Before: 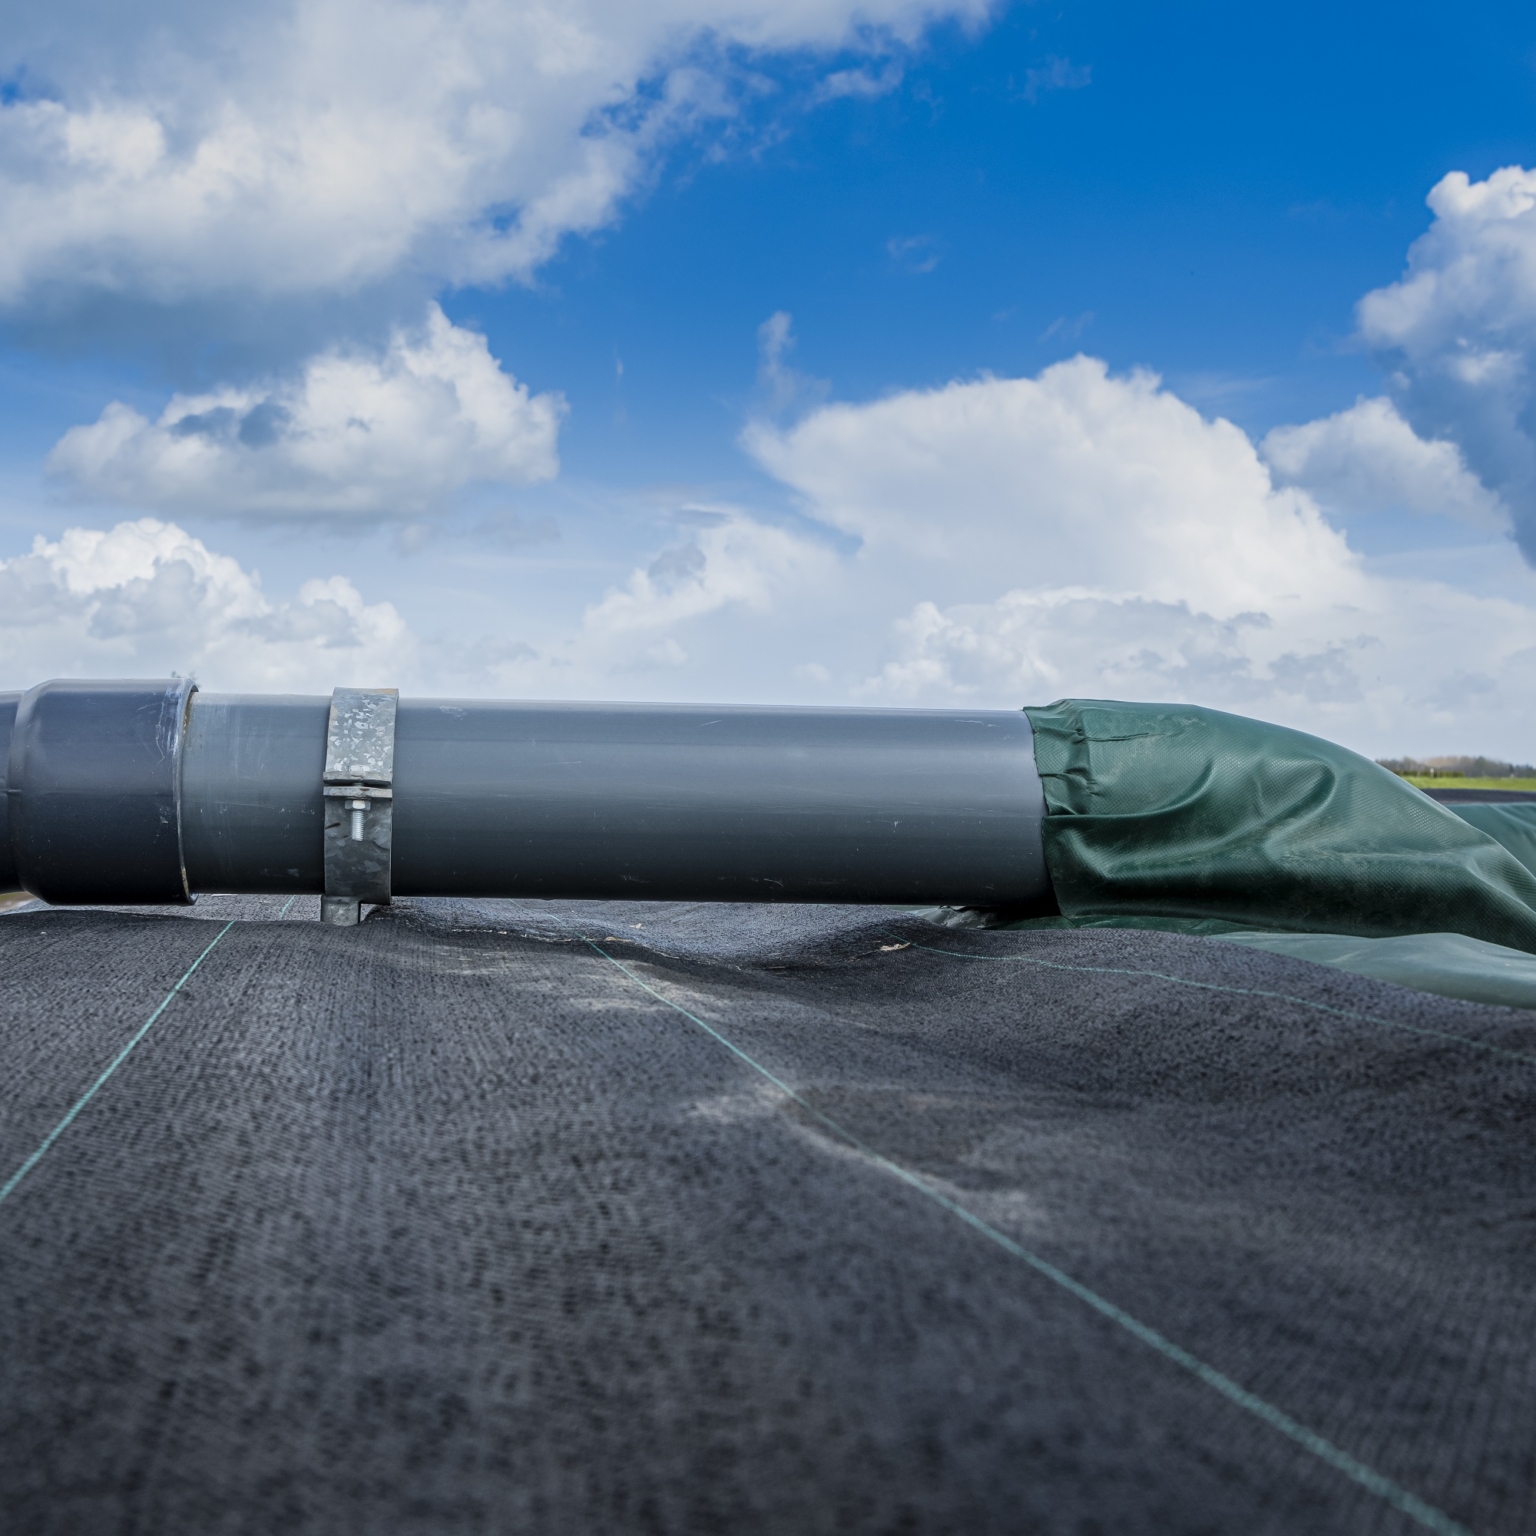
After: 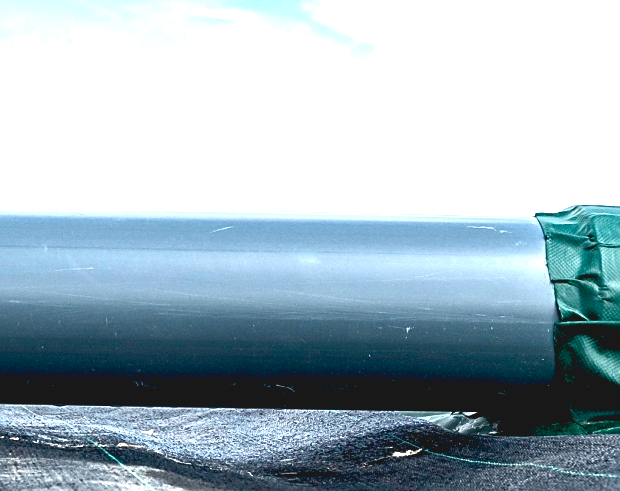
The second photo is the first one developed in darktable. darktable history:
crop: left 31.802%, top 32.174%, right 27.778%, bottom 35.829%
tone curve: curves: ch0 [(0, 0.081) (0.483, 0.453) (0.881, 0.992)], color space Lab, independent channels, preserve colors none
exposure: black level correction 0.011, exposure 1.087 EV, compensate exposure bias true, compensate highlight preservation false
sharpen: on, module defaults
base curve: preserve colors none
